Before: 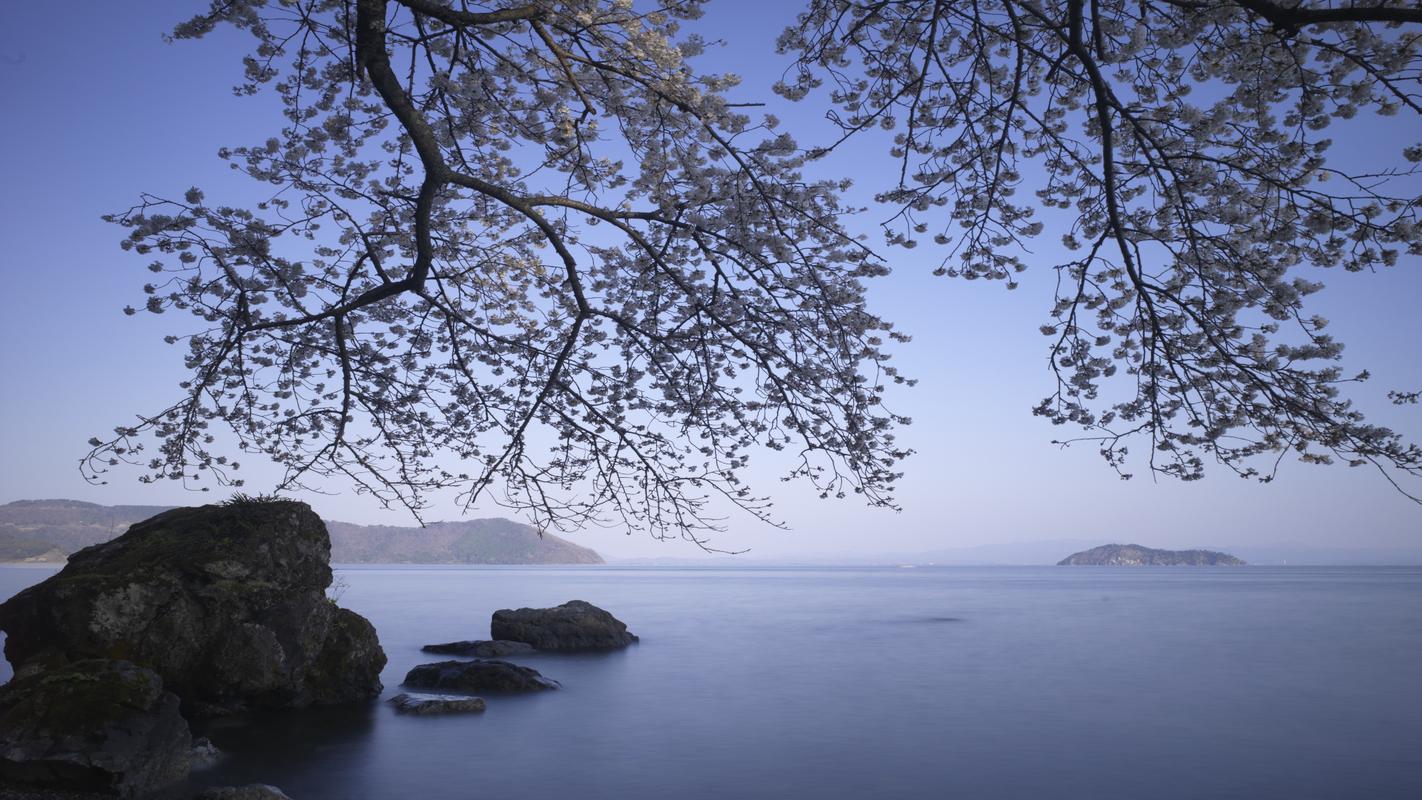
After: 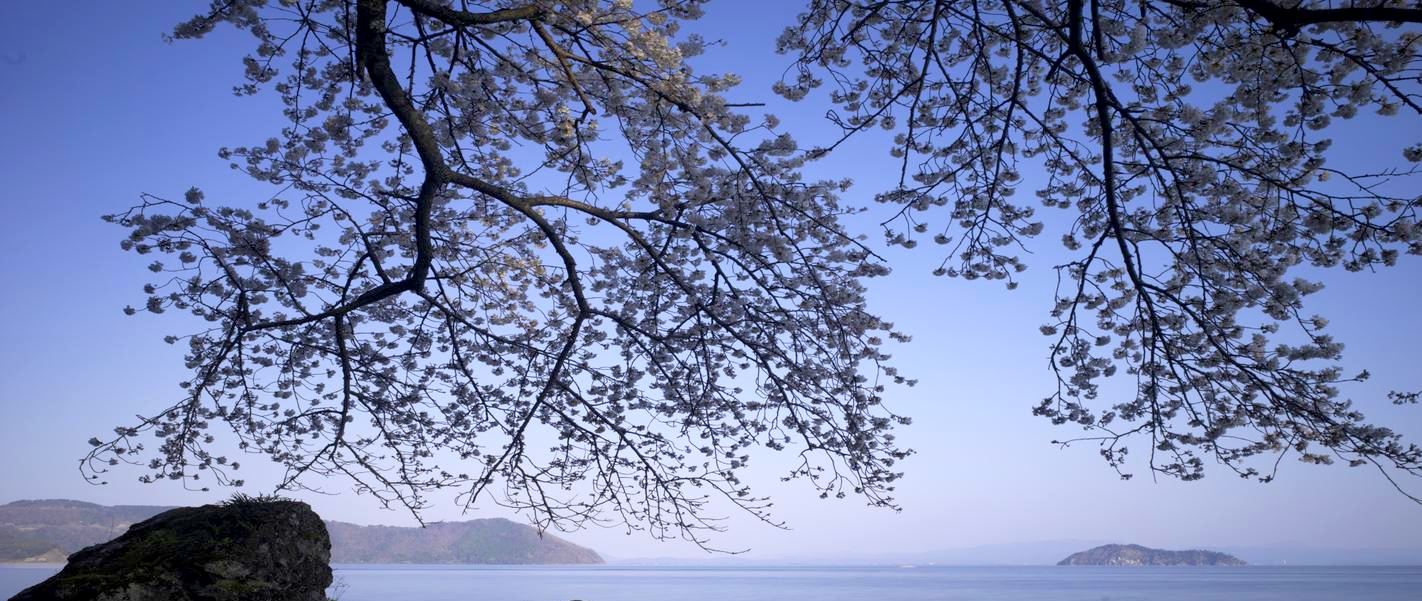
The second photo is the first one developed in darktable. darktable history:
crop: bottom 24.776%
contrast brightness saturation: contrast 0.042, saturation 0.153
exposure: black level correction 0.009, exposure 0.114 EV, compensate highlight preservation false
velvia: strength 6.54%
